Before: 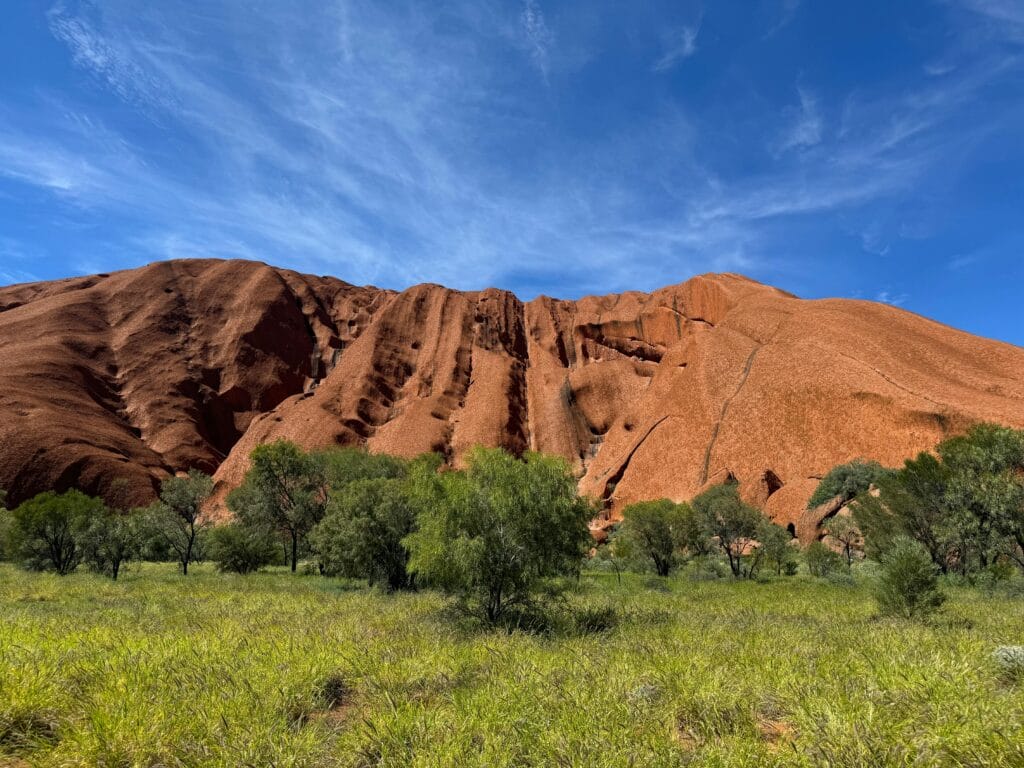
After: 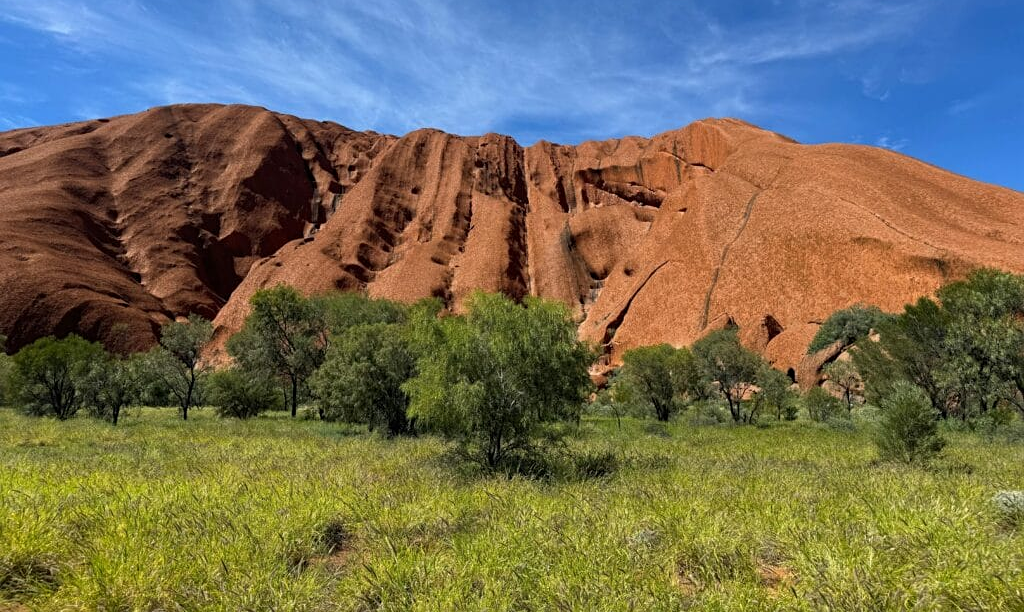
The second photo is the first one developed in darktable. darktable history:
crop and rotate: top 20.217%
sharpen: amount 0.205
